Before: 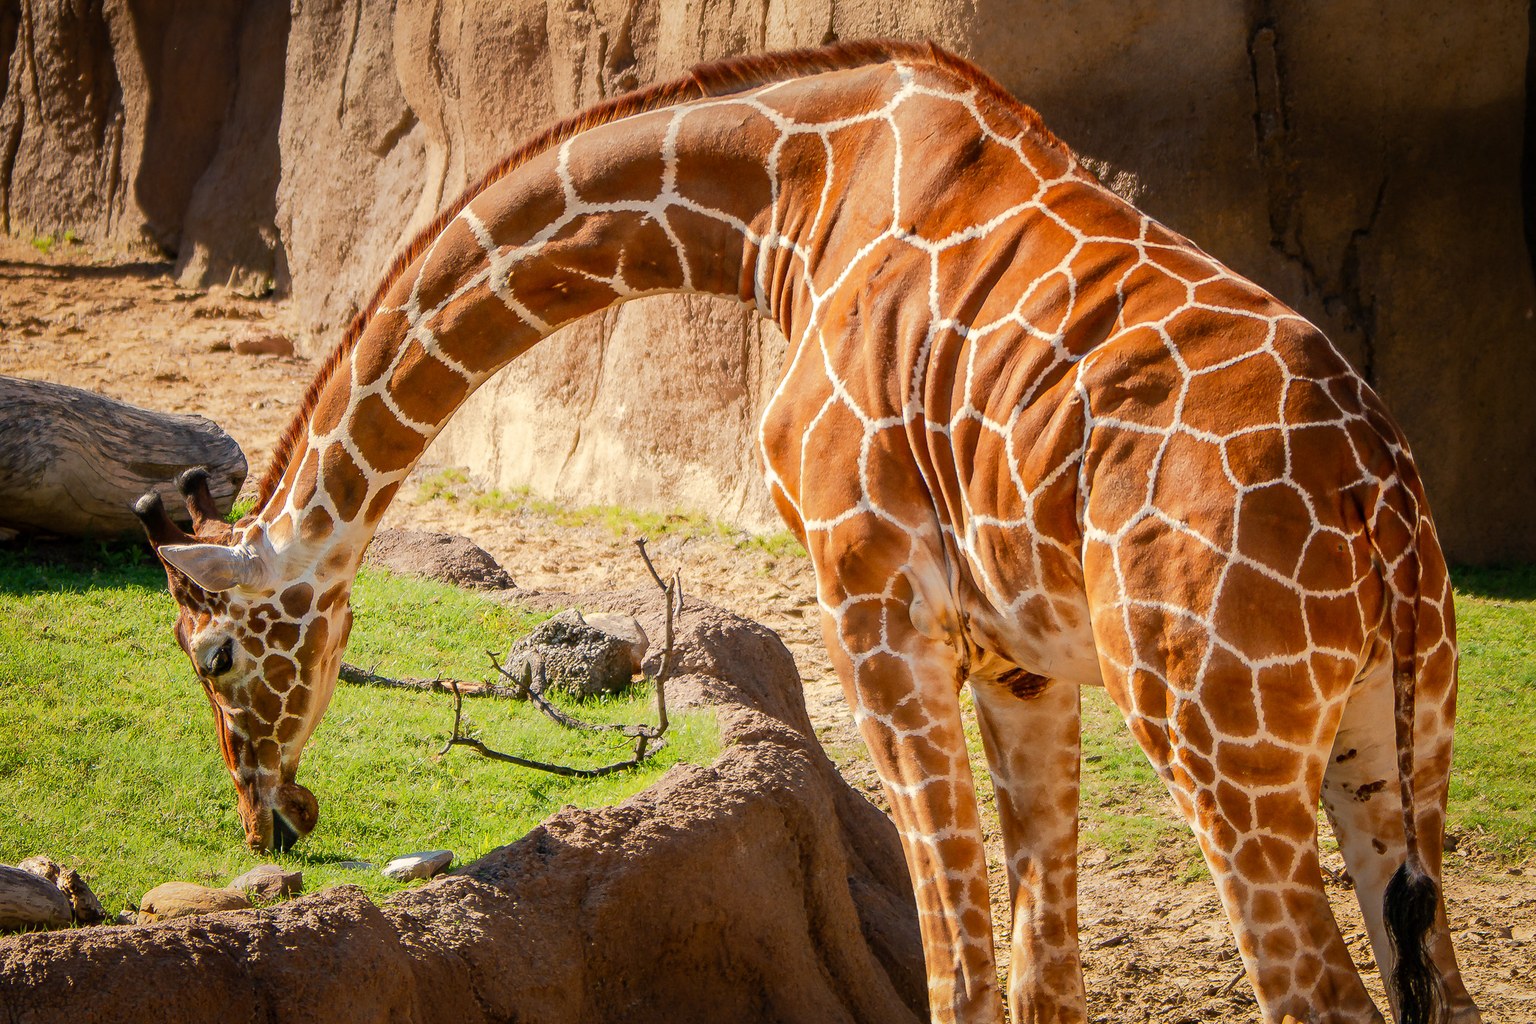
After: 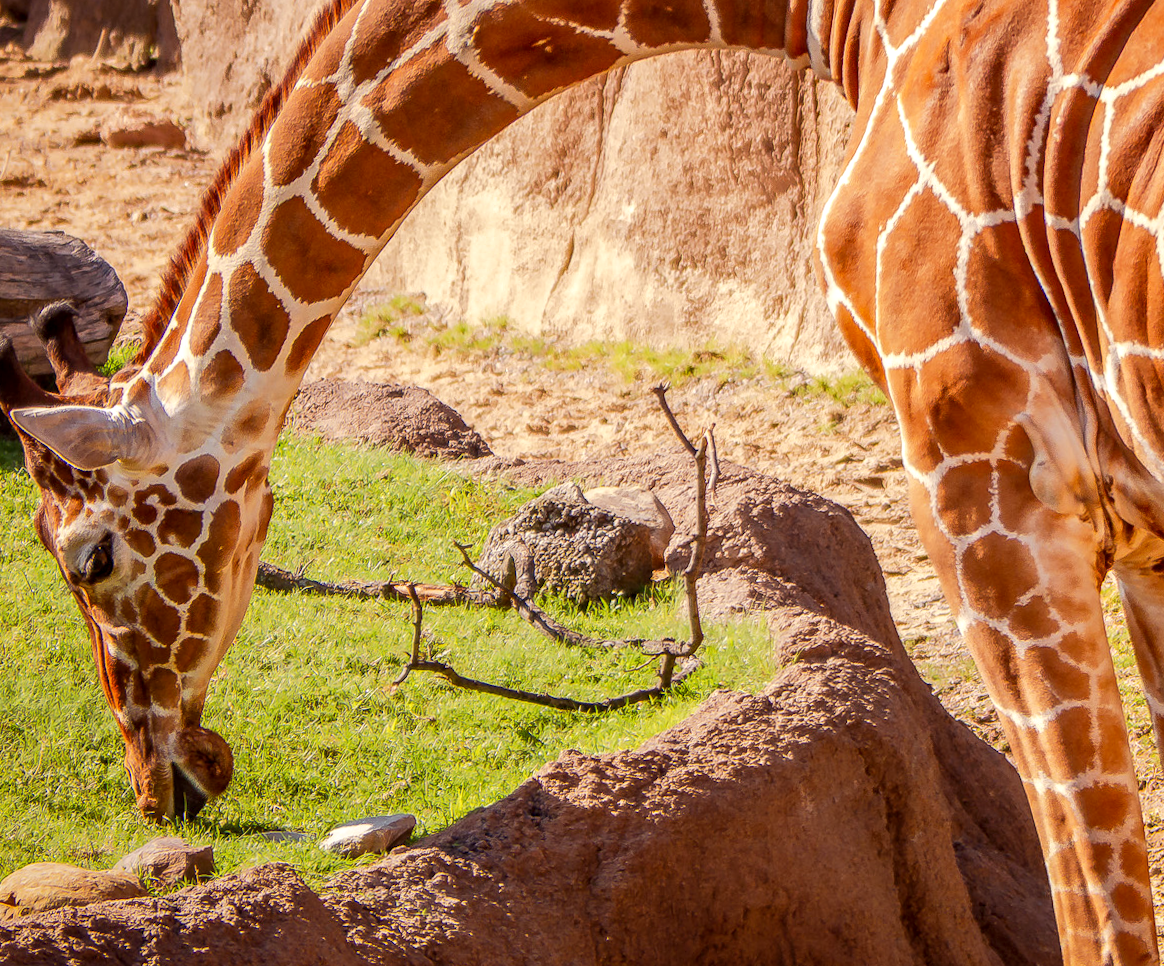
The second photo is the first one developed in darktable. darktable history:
rotate and perspective: rotation -1.32°, lens shift (horizontal) -0.031, crop left 0.015, crop right 0.985, crop top 0.047, crop bottom 0.982
crop: left 8.966%, top 23.852%, right 34.699%, bottom 4.703%
local contrast: on, module defaults
rgb levels: mode RGB, independent channels, levels [[0, 0.474, 1], [0, 0.5, 1], [0, 0.5, 1]]
